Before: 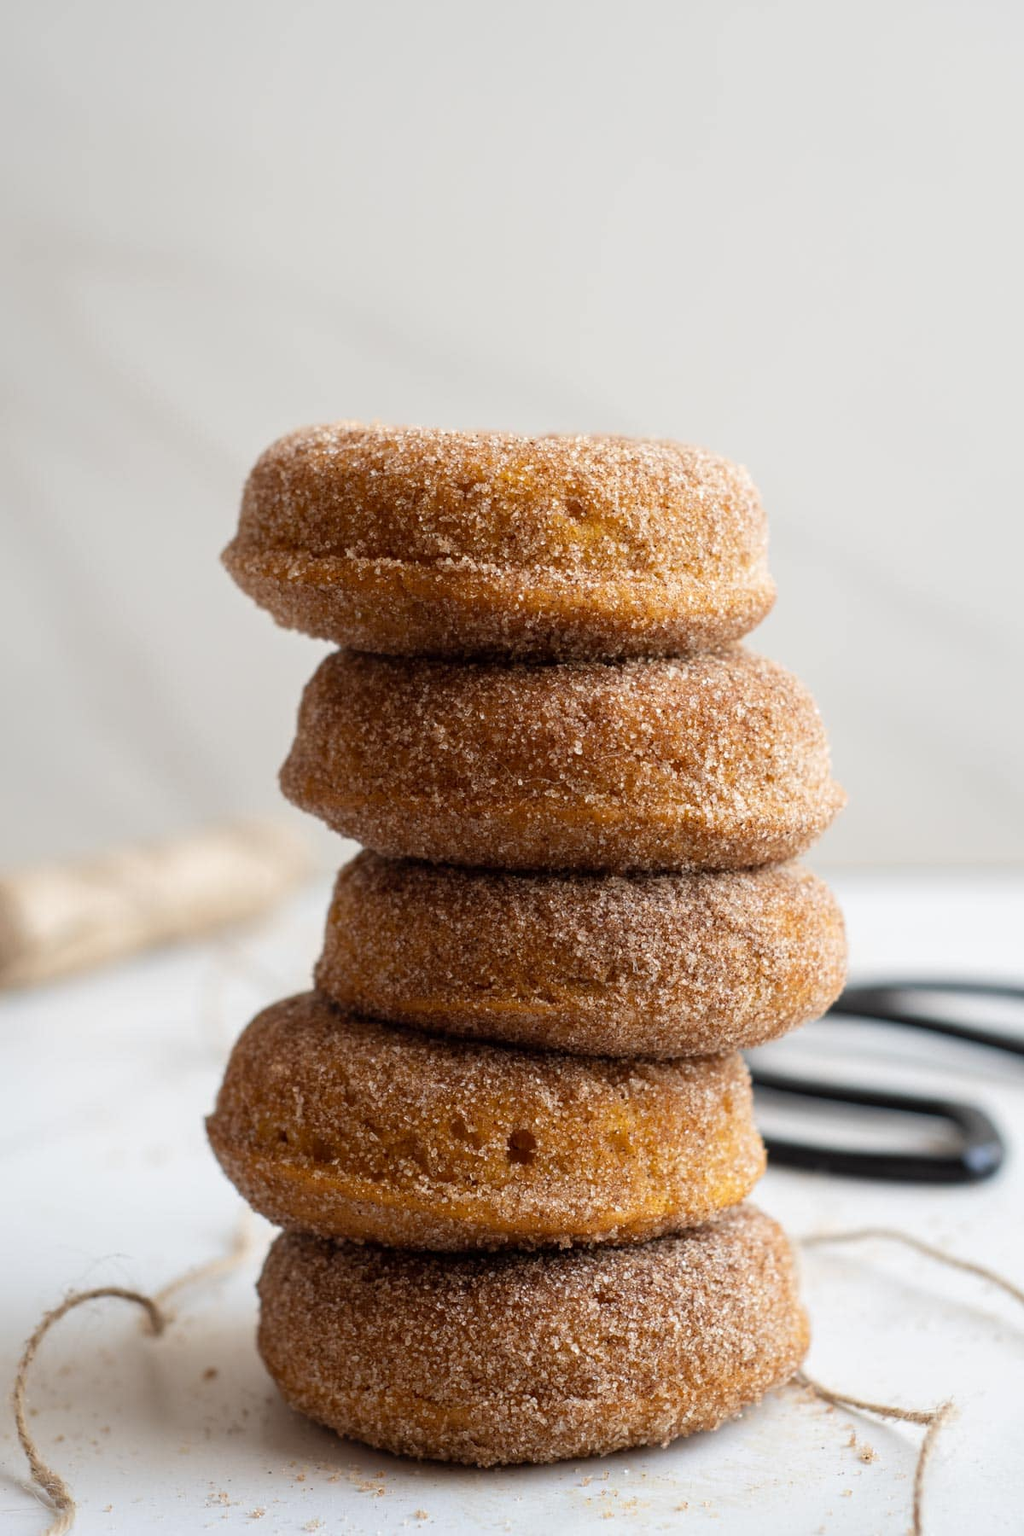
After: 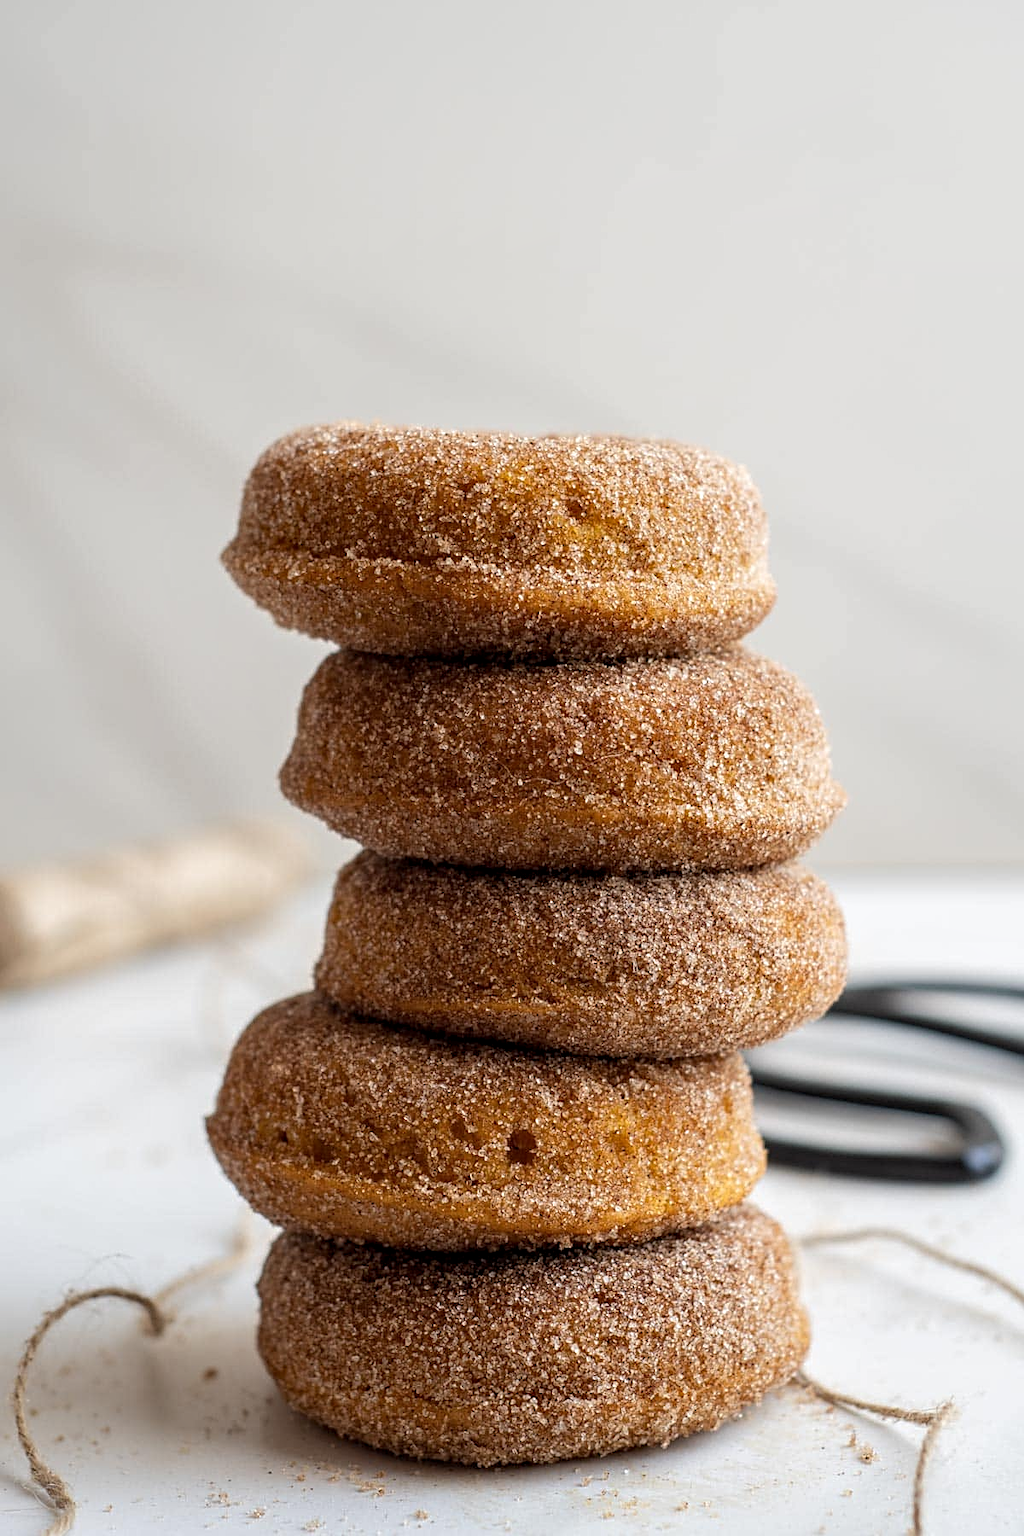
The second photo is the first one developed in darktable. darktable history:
sharpen: on, module defaults
local contrast: on, module defaults
tone equalizer: edges refinement/feathering 500, mask exposure compensation -1.57 EV, preserve details no
